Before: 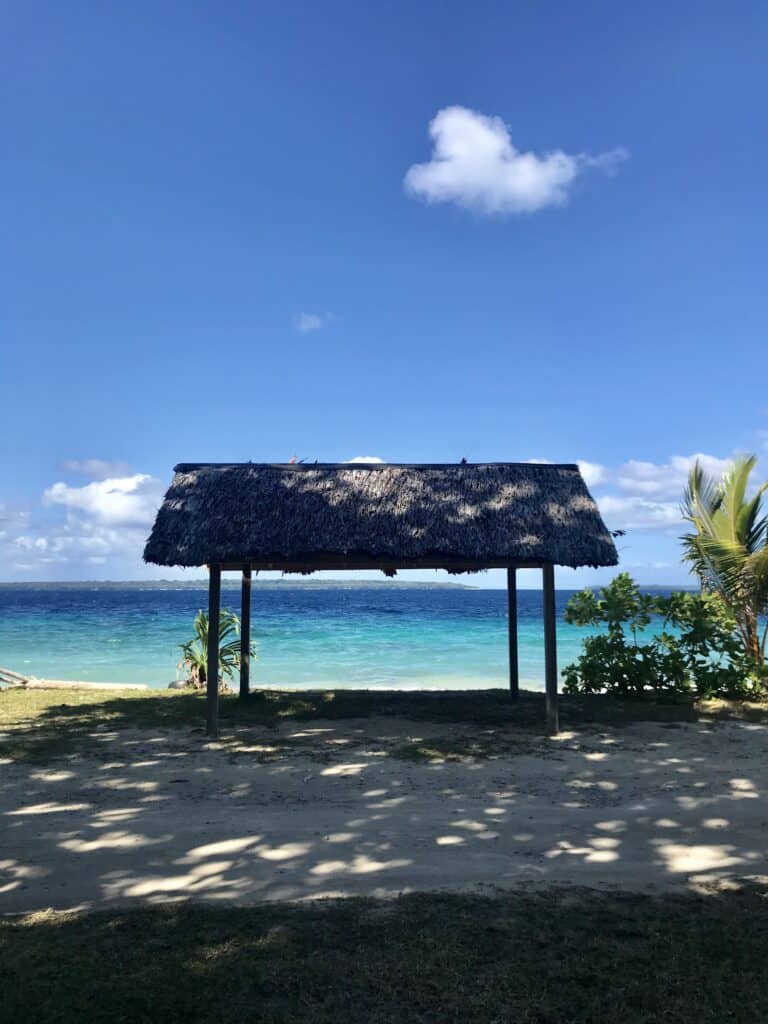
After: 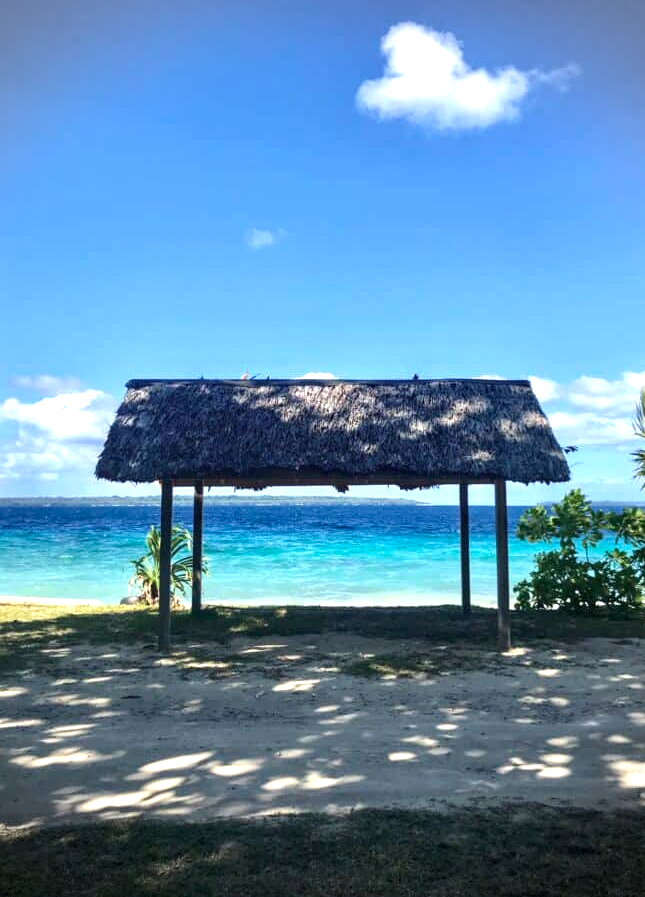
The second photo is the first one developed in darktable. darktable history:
crop: left 6.359%, top 8.275%, right 9.528%, bottom 4.052%
exposure: black level correction 0, exposure 0.692 EV, compensate highlight preservation false
local contrast: on, module defaults
vignetting: dithering 8-bit output, unbound false
